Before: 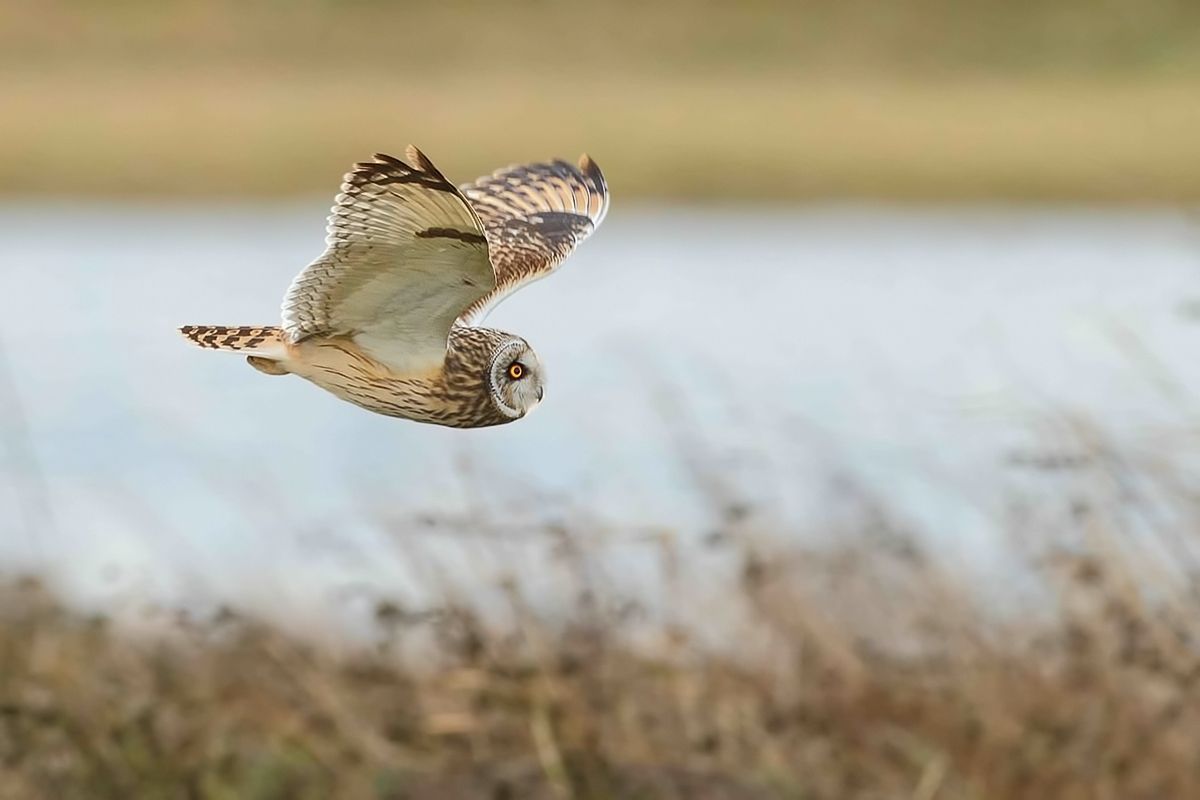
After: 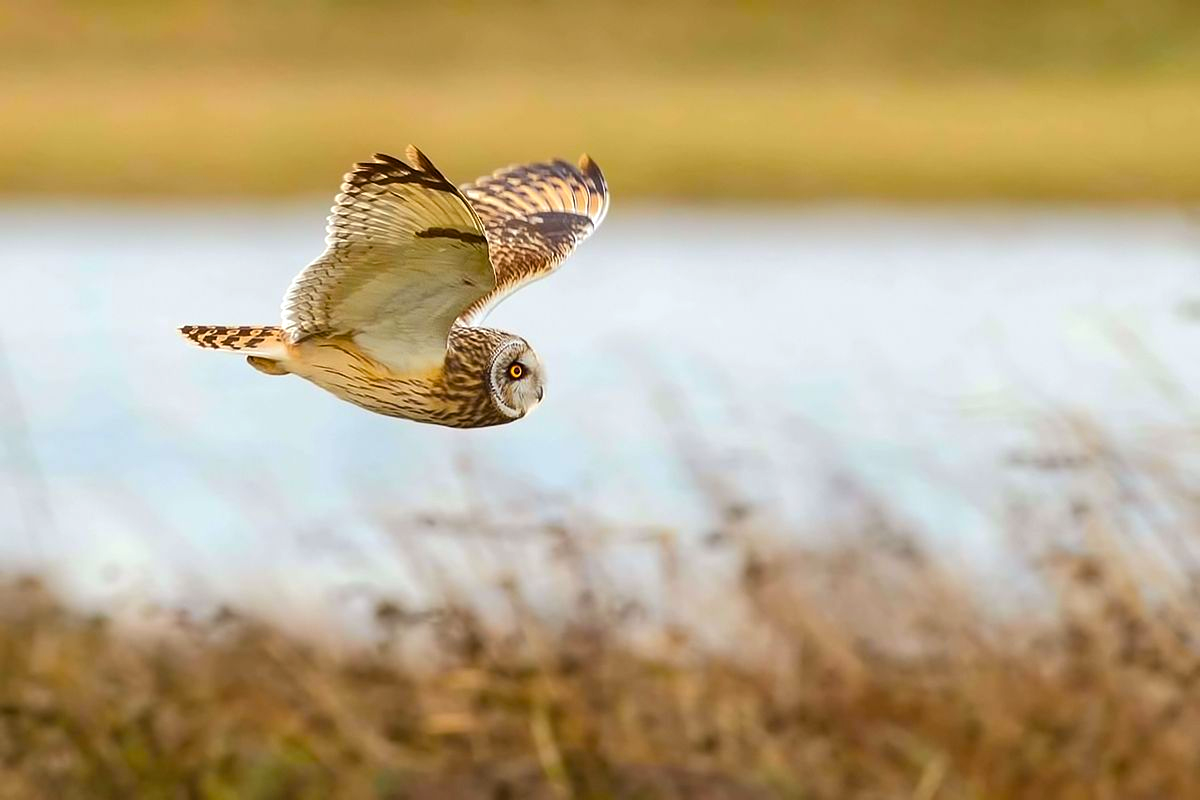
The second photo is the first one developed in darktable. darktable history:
color balance rgb: power › chroma 1.029%, power › hue 26.24°, perceptual saturation grading › global saturation 19.309%, global vibrance 35.17%, contrast 10.044%
